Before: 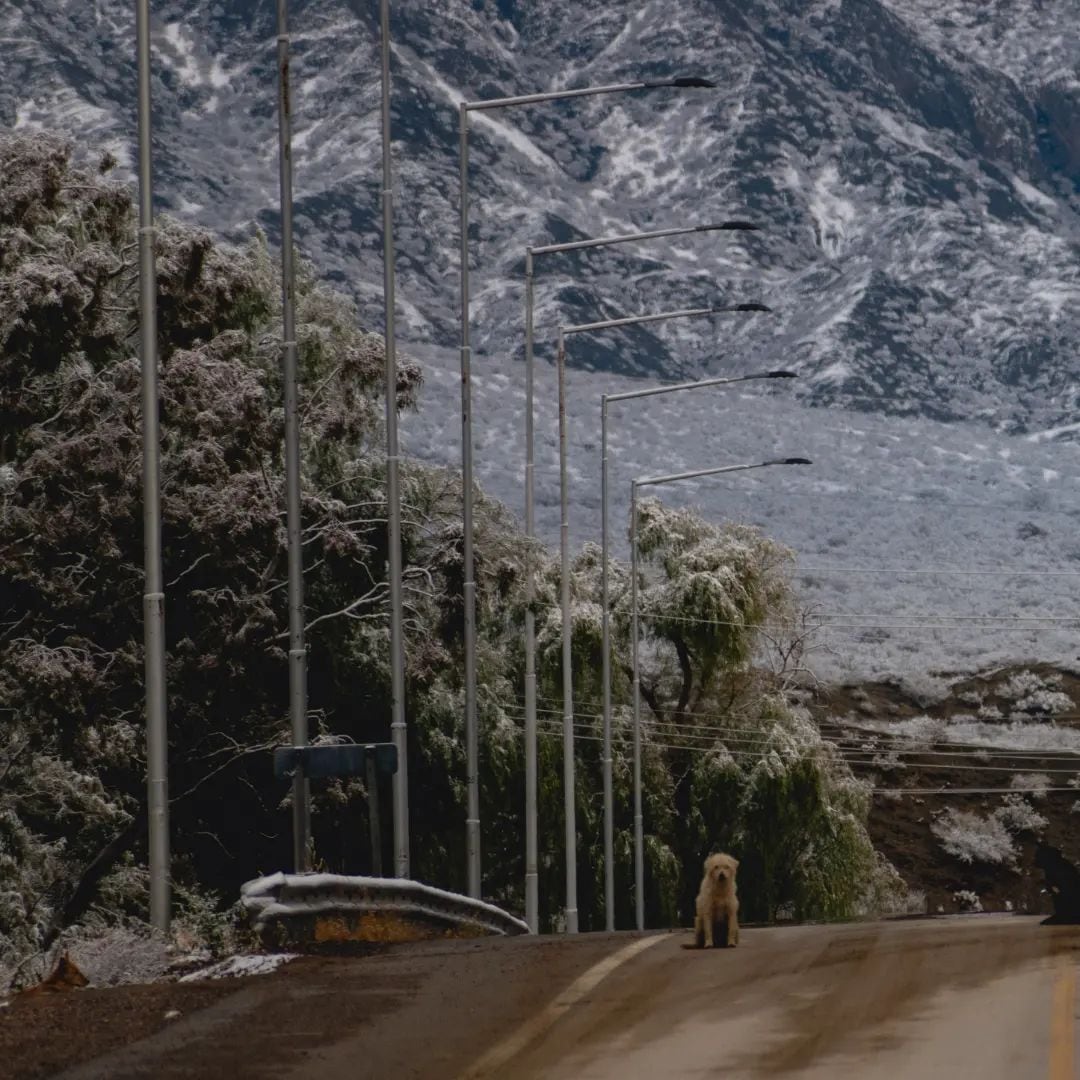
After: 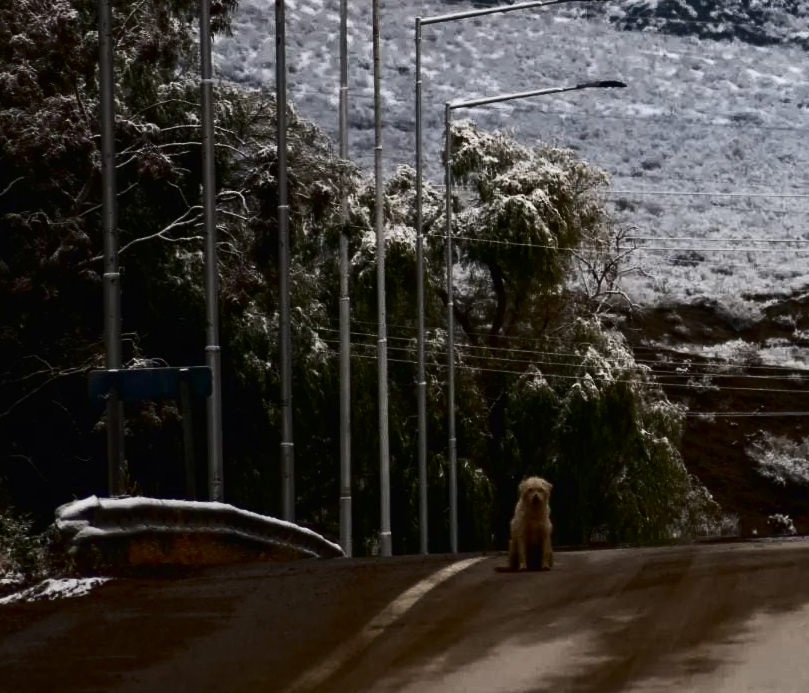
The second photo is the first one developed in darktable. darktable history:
levels: levels [0, 0.492, 0.984]
contrast brightness saturation: contrast 0.495, saturation -0.09
crop and rotate: left 17.322%, top 34.935%, right 7.687%, bottom 0.865%
